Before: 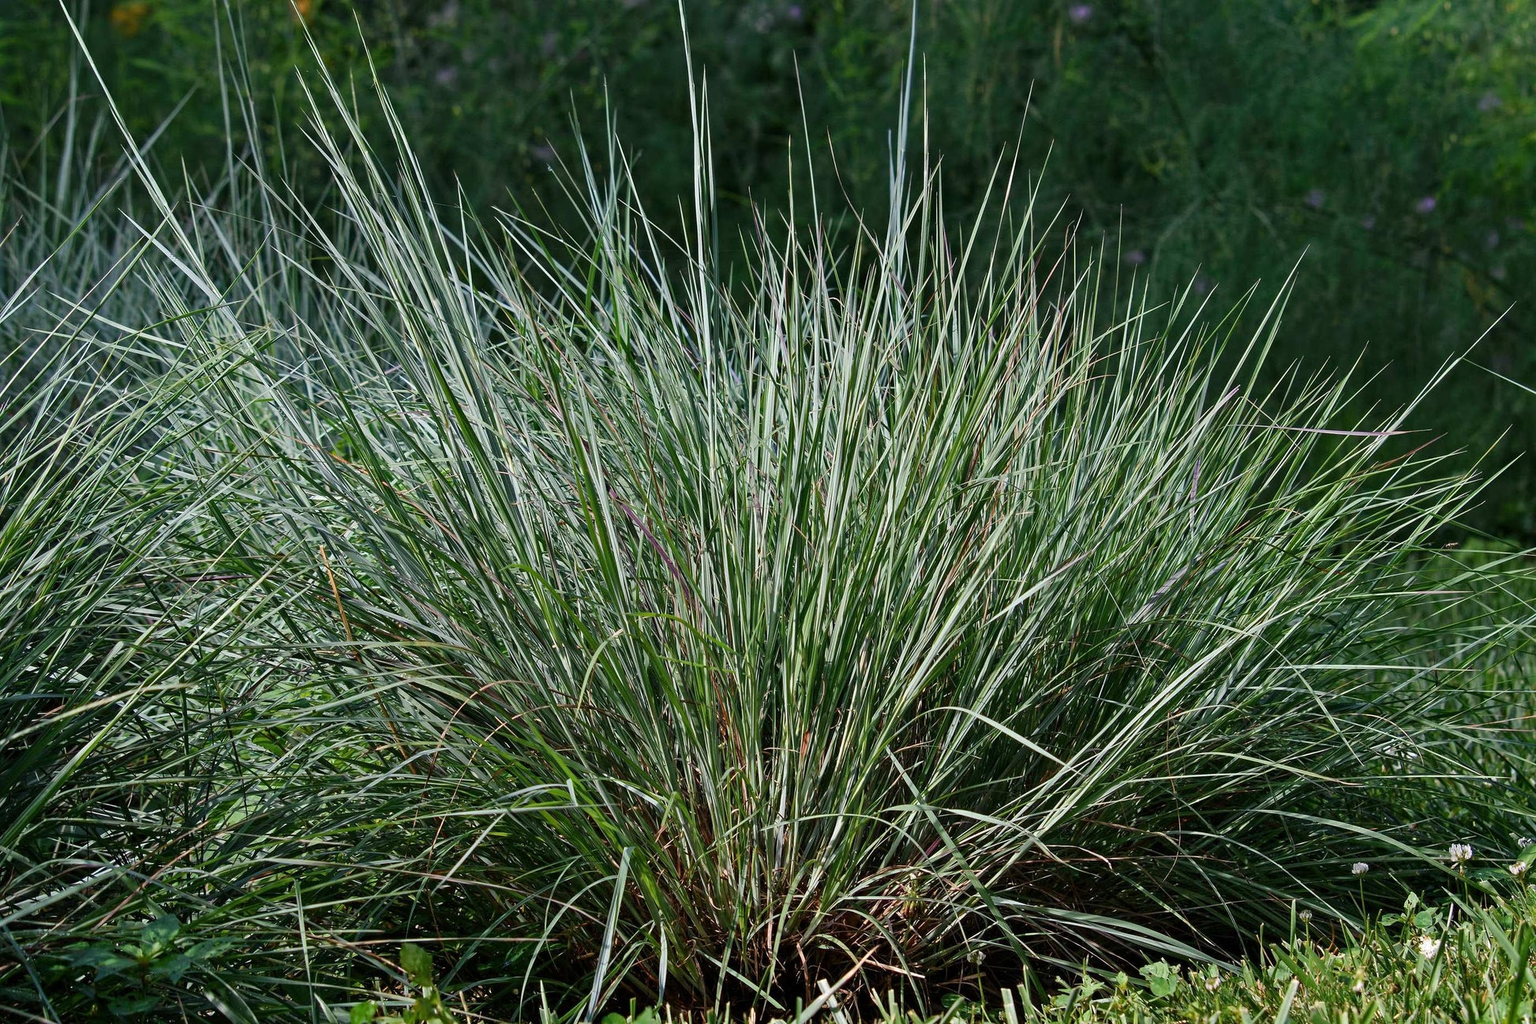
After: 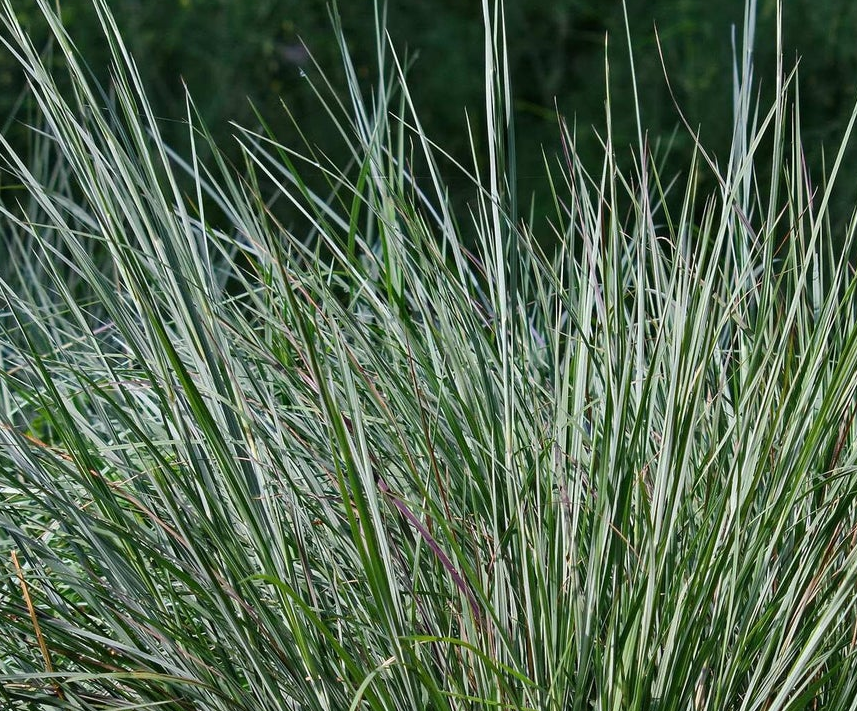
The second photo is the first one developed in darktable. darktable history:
crop: left 20.248%, top 10.86%, right 35.675%, bottom 34.321%
